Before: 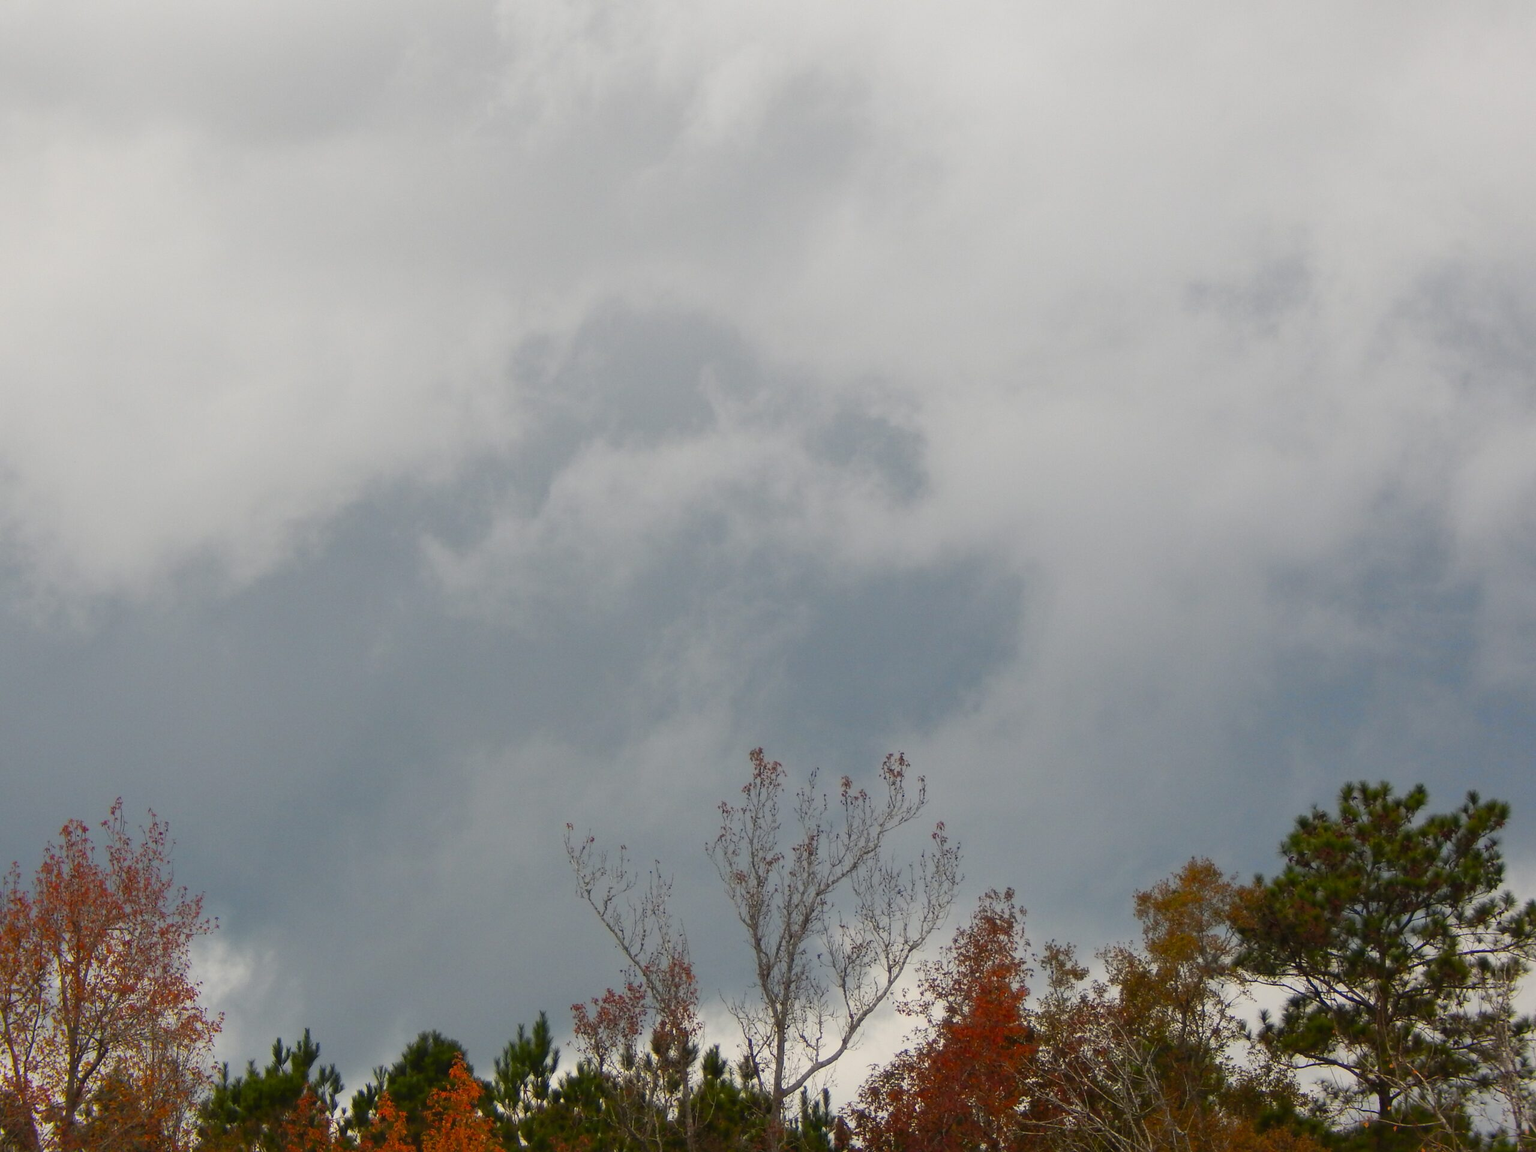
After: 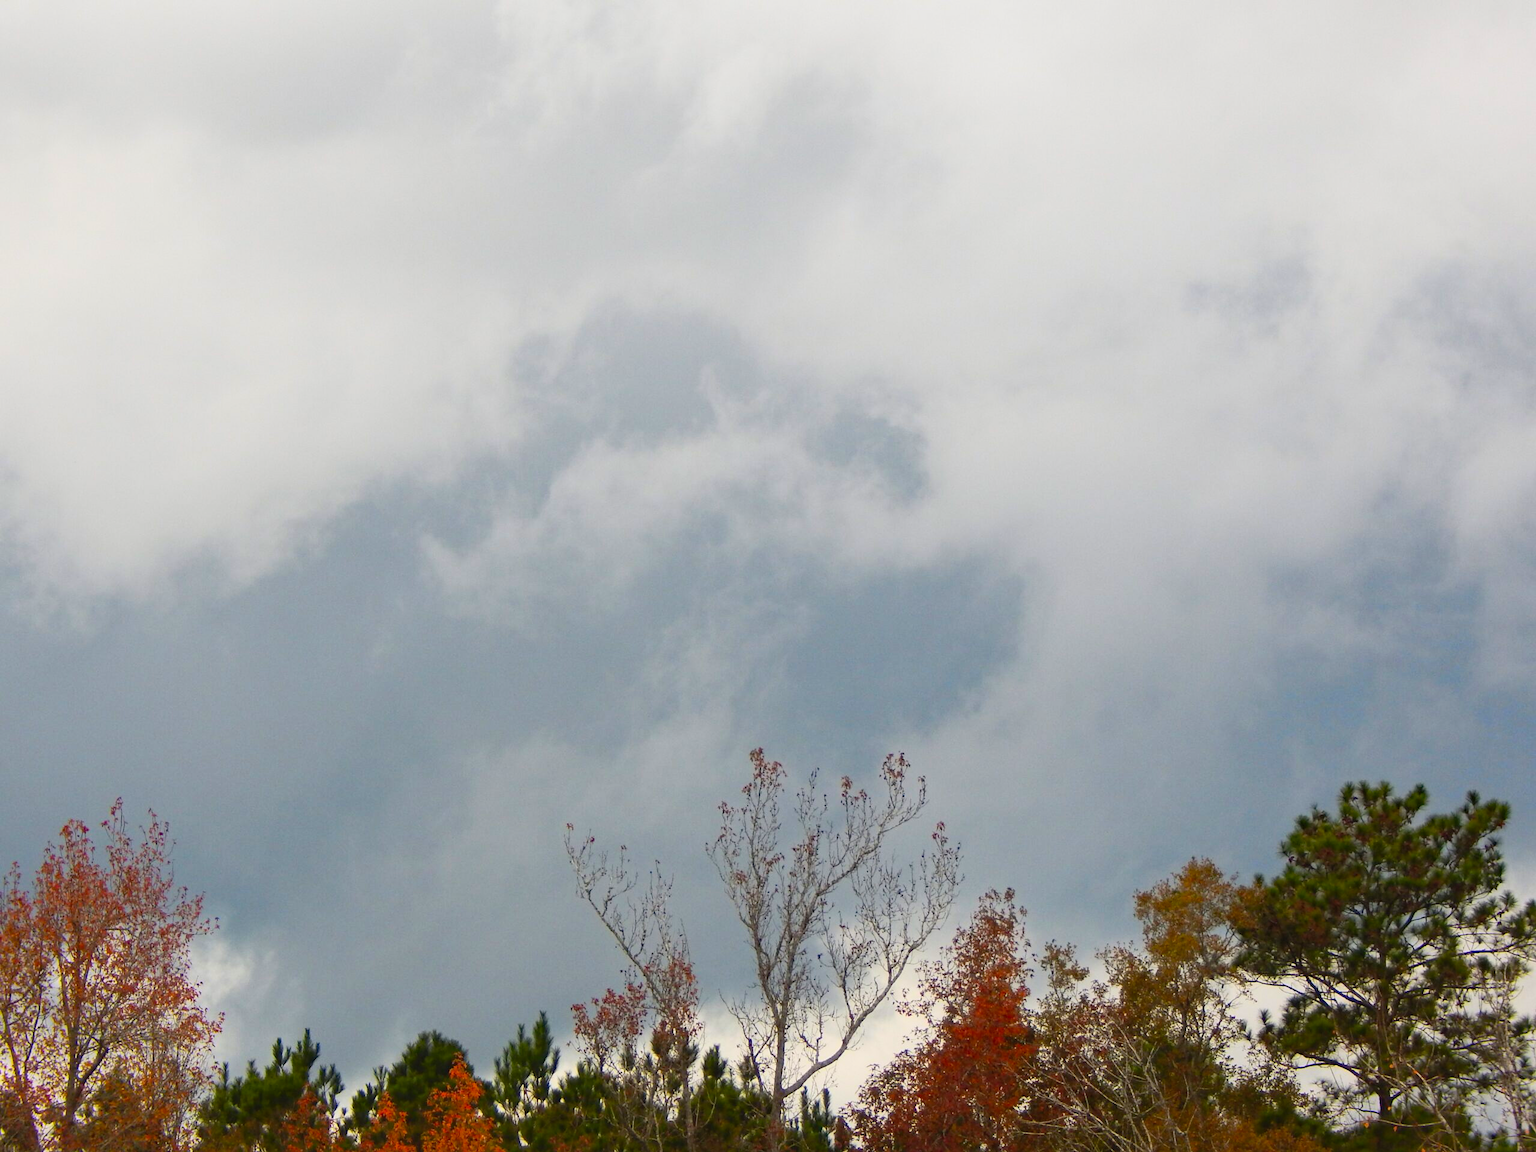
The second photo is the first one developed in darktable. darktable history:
contrast brightness saturation: contrast 0.2, brightness 0.16, saturation 0.22
haze removal: compatibility mode true, adaptive false
